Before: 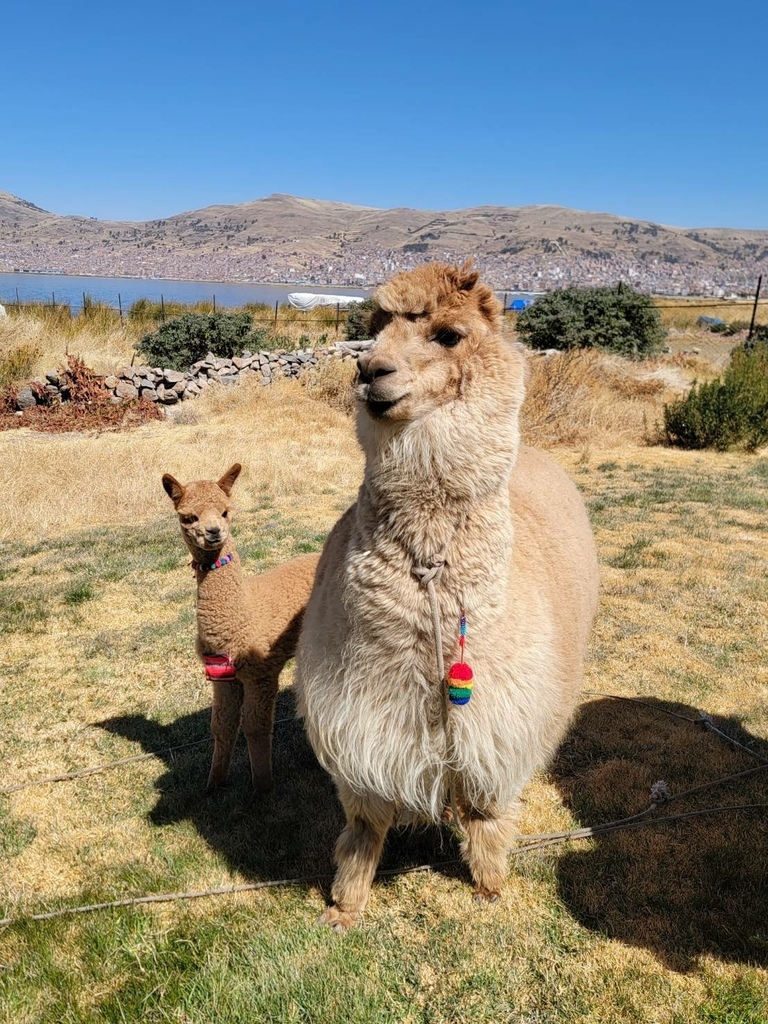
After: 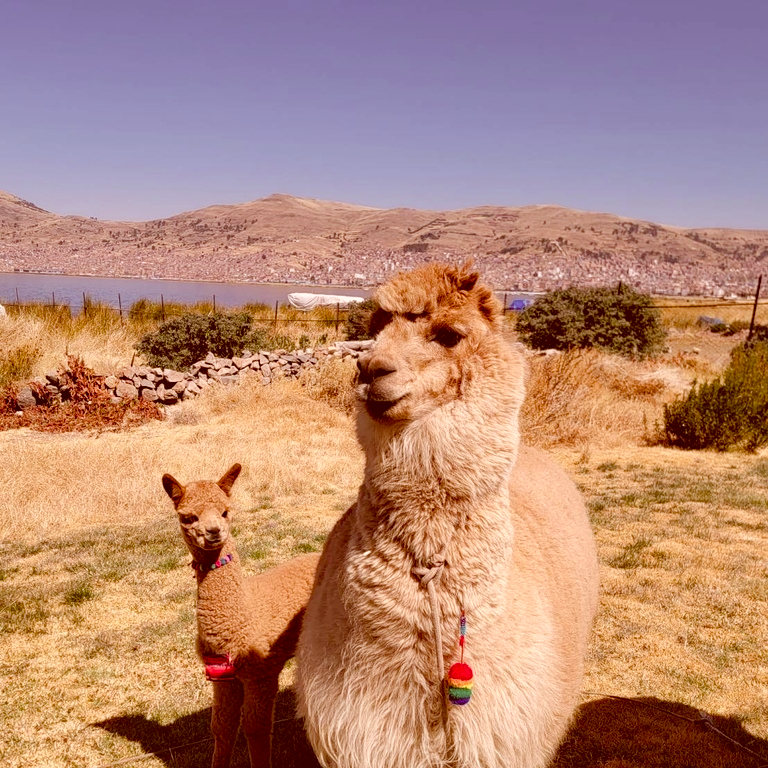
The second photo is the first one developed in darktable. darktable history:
color correction: highlights a* 9.15, highlights b* 8.91, shadows a* 39.36, shadows b* 39.26, saturation 0.767
crop: bottom 24.926%
color balance rgb: power › hue 214.39°, perceptual saturation grading › global saturation 19.586%, perceptual saturation grading › highlights -25.671%, perceptual saturation grading › shadows 50.239%, global vibrance 20%
